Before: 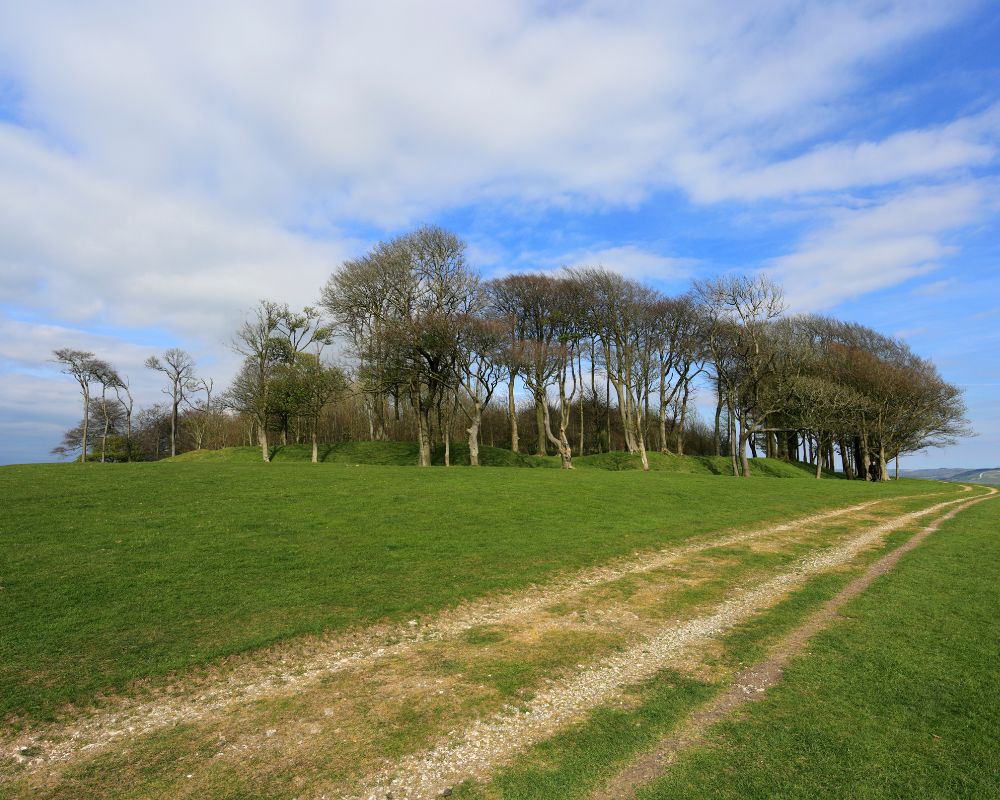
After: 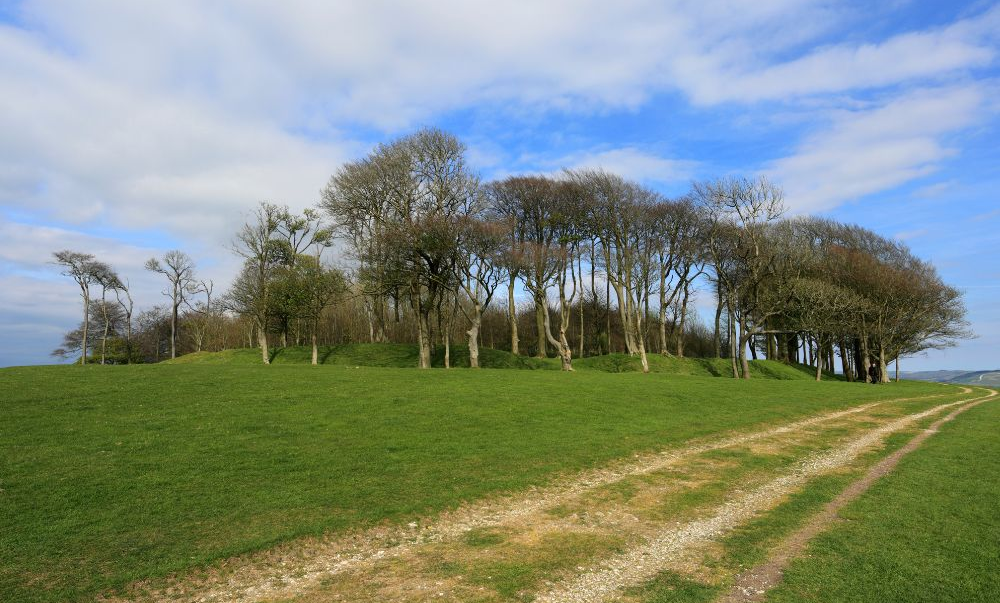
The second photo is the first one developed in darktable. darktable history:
crop and rotate: top 12.387%, bottom 12.214%
